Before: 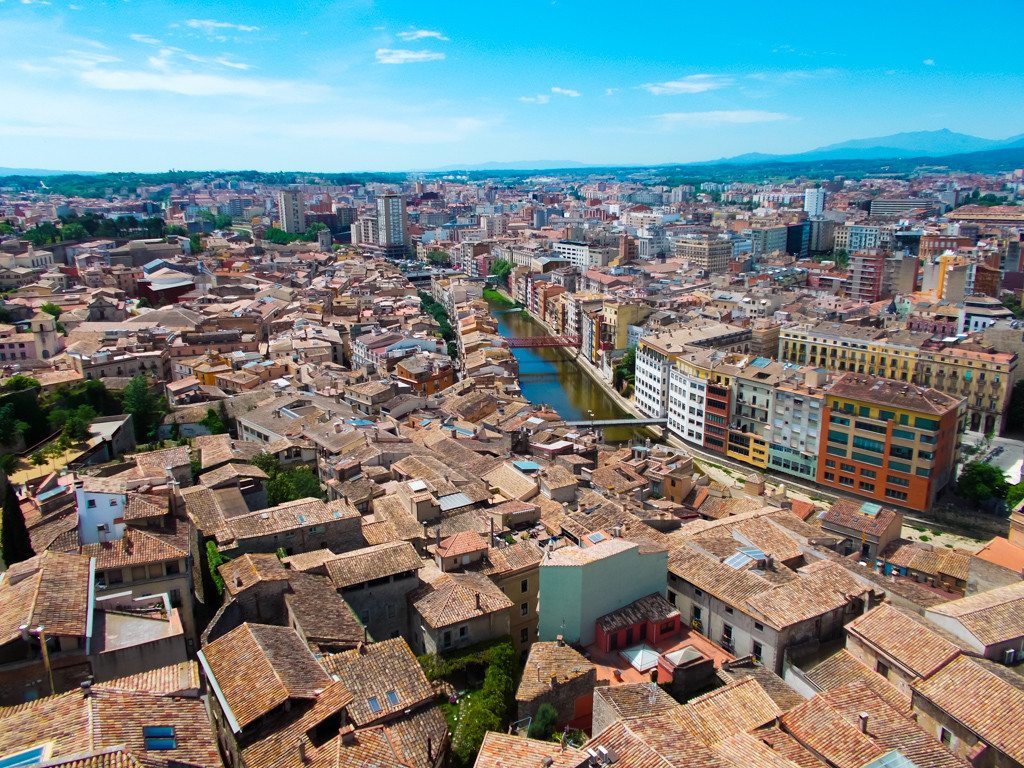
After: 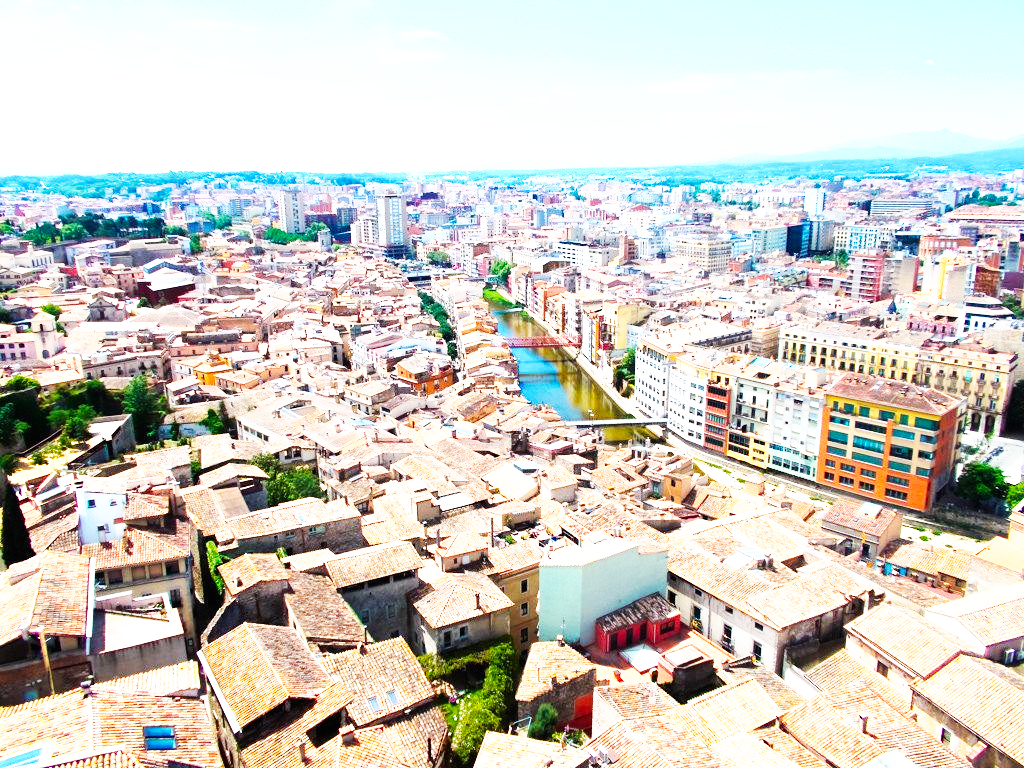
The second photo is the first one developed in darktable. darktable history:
exposure: black level correction 0, exposure 1 EV, compensate exposure bias true, compensate highlight preservation false
base curve: curves: ch0 [(0, 0) (0.007, 0.004) (0.027, 0.03) (0.046, 0.07) (0.207, 0.54) (0.442, 0.872) (0.673, 0.972) (1, 1)], preserve colors none
